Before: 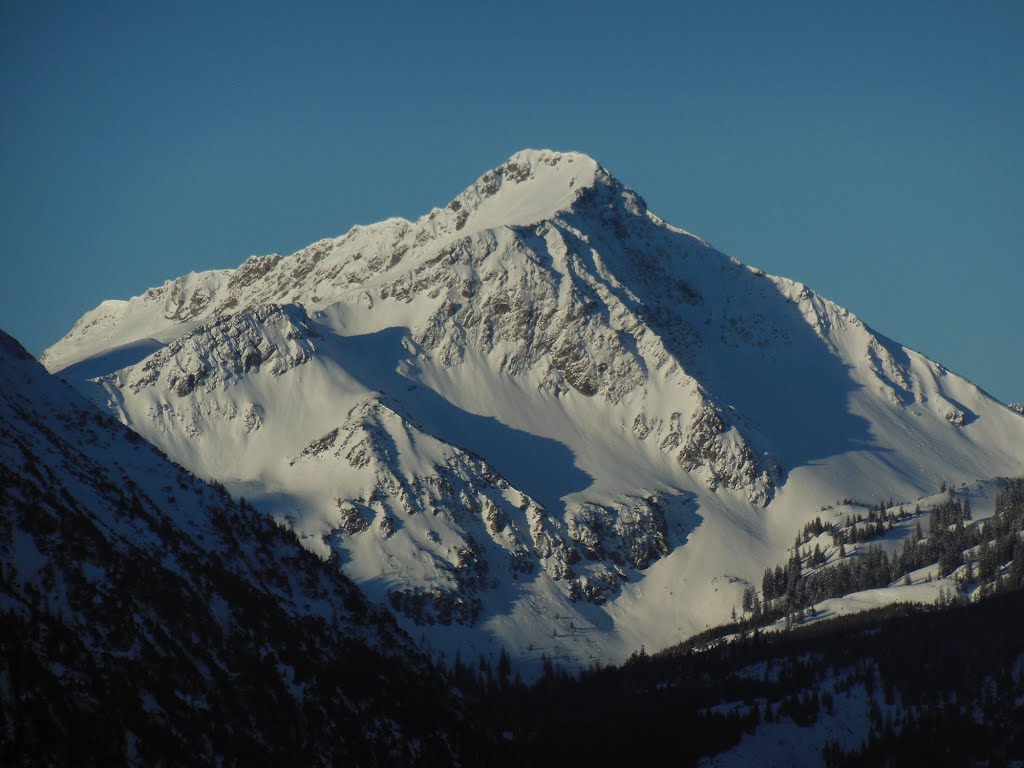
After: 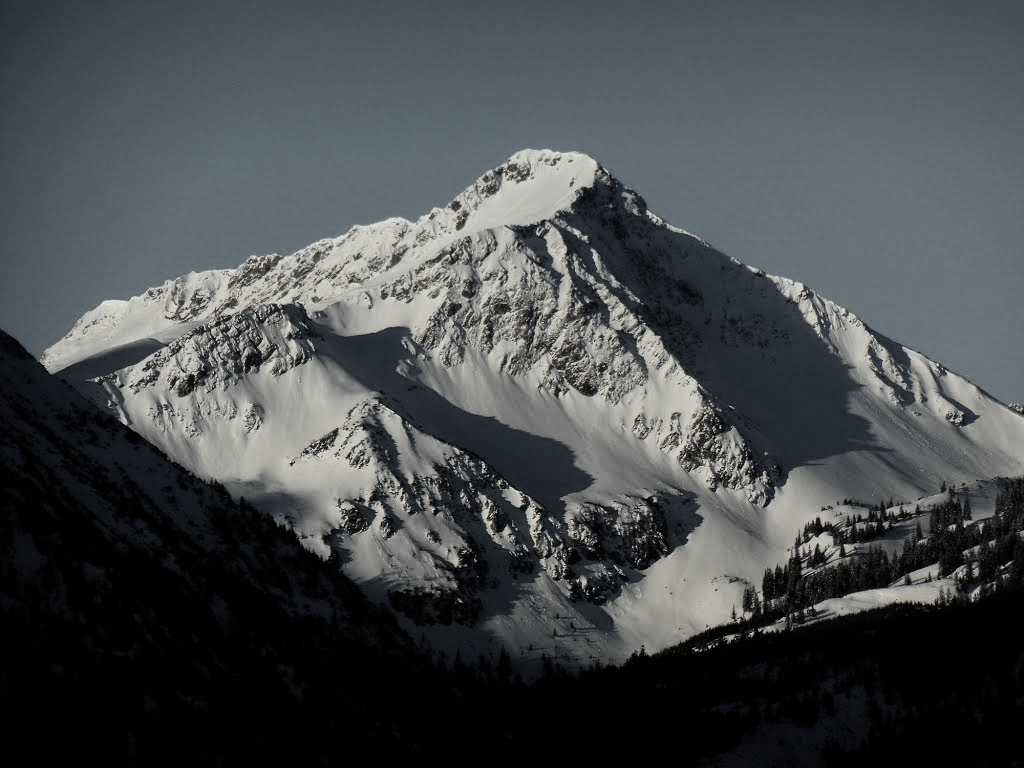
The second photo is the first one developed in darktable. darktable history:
color zones: curves: ch1 [(0, 0.638) (0.193, 0.442) (0.286, 0.15) (0.429, 0.14) (0.571, 0.142) (0.714, 0.154) (0.857, 0.175) (1, 0.638)]
filmic rgb: black relative exposure -5.29 EV, white relative exposure 2.87 EV, dynamic range scaling -38.37%, hardness 3.98, contrast 1.596, highlights saturation mix -0.639%, contrast in shadows safe
